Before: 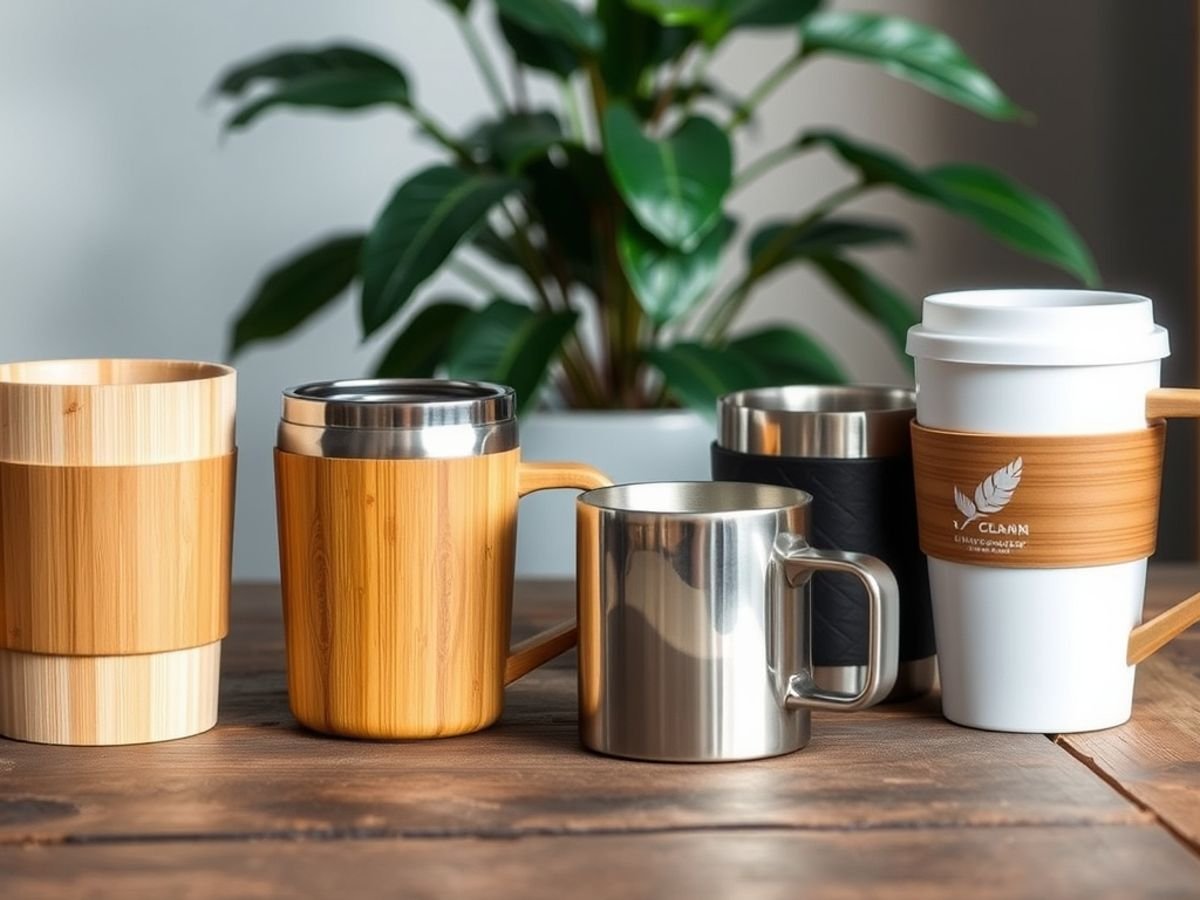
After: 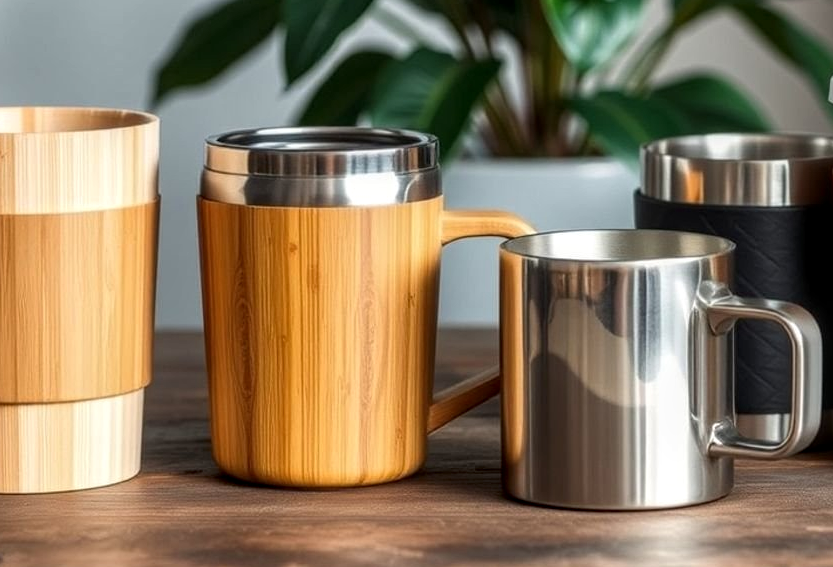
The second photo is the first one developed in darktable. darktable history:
crop: left 6.493%, top 28.054%, right 24.012%, bottom 8.836%
local contrast: on, module defaults
